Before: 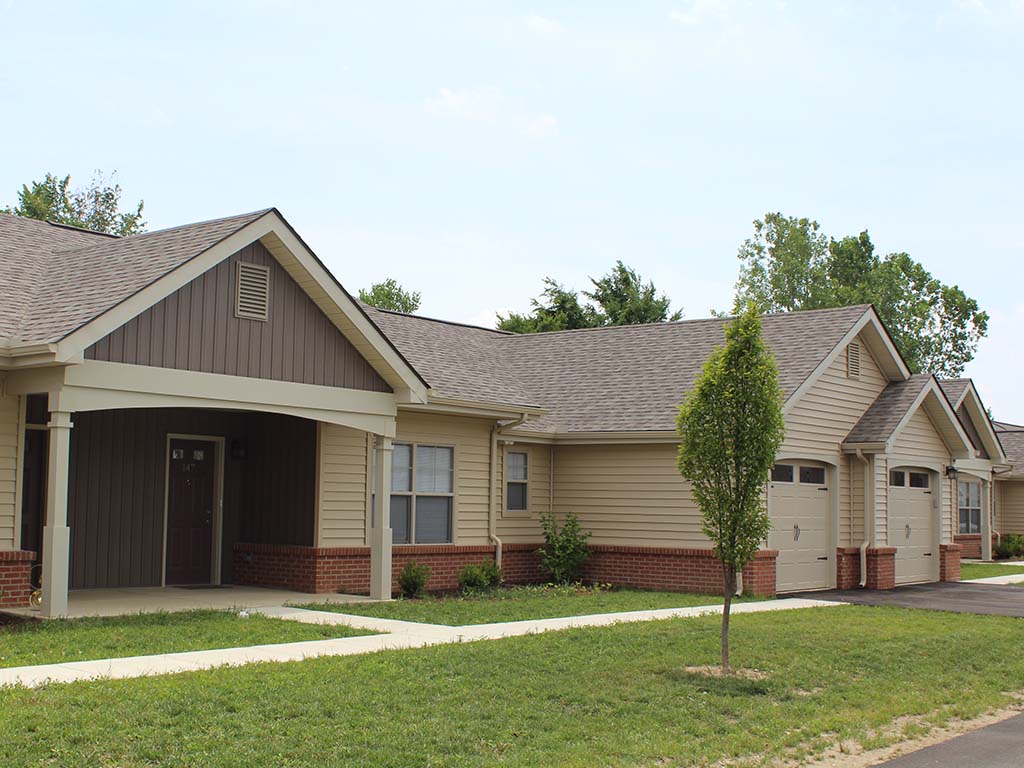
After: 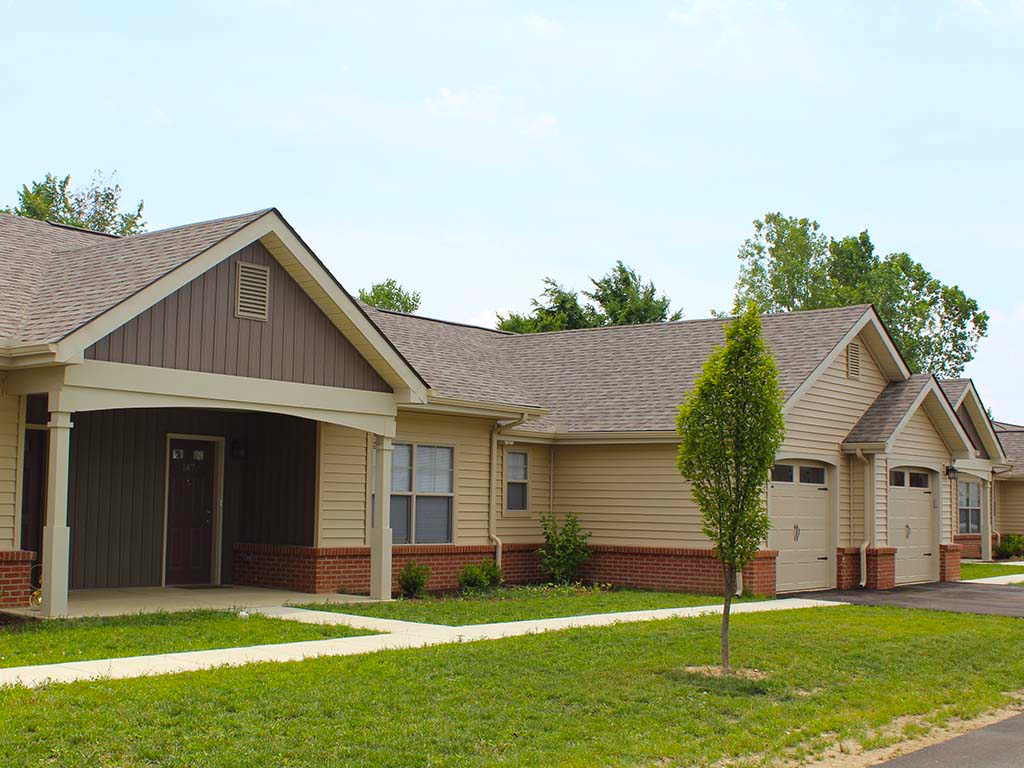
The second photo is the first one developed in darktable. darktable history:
color balance rgb: perceptual saturation grading › global saturation 25.914%, global vibrance 20%
